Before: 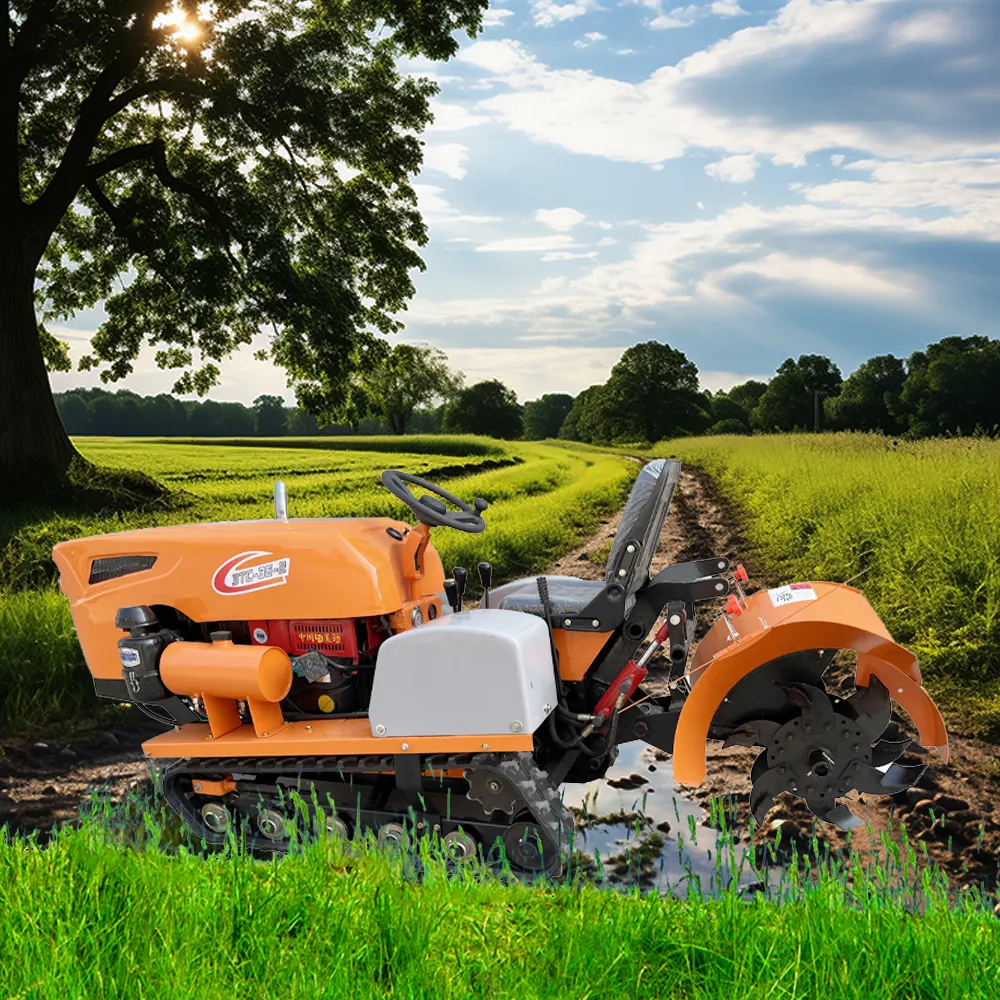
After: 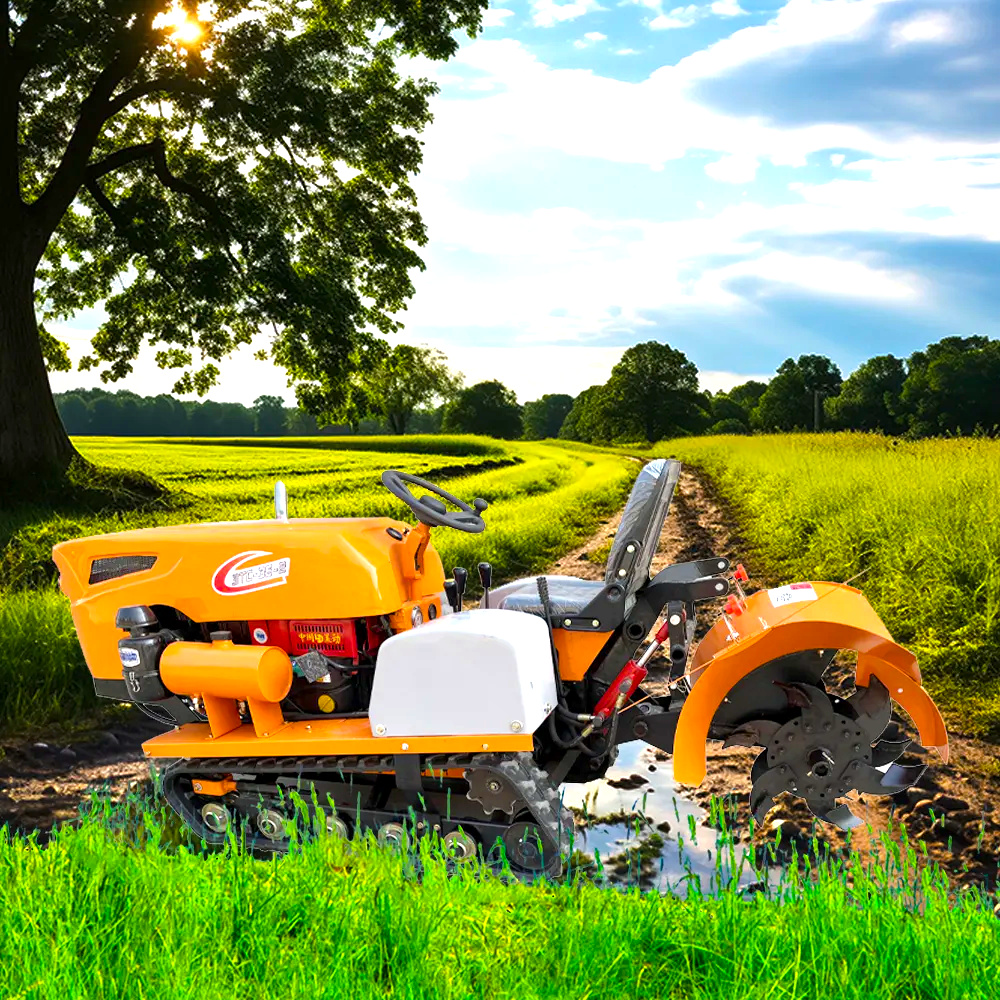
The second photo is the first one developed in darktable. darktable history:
exposure: black level correction 0, exposure 0.697 EV, compensate highlight preservation false
color balance rgb: perceptual saturation grading › global saturation 25.134%, global vibrance 28.078%
local contrast: highlights 102%, shadows 101%, detail 119%, midtone range 0.2
